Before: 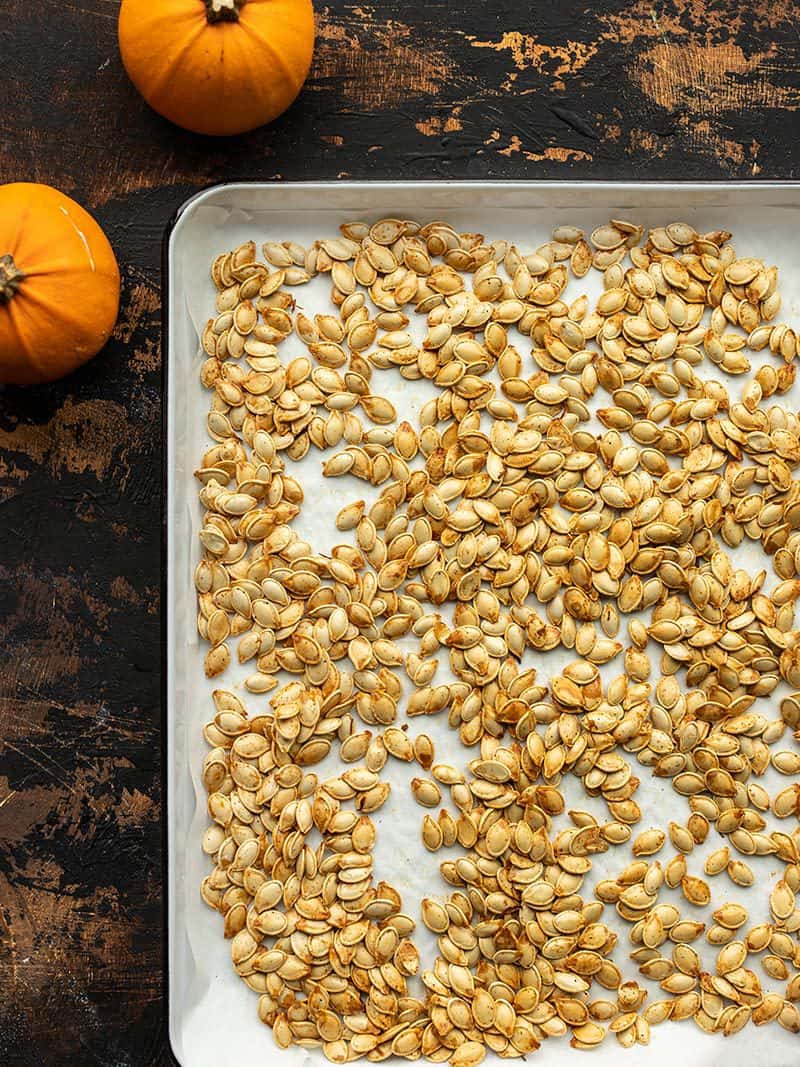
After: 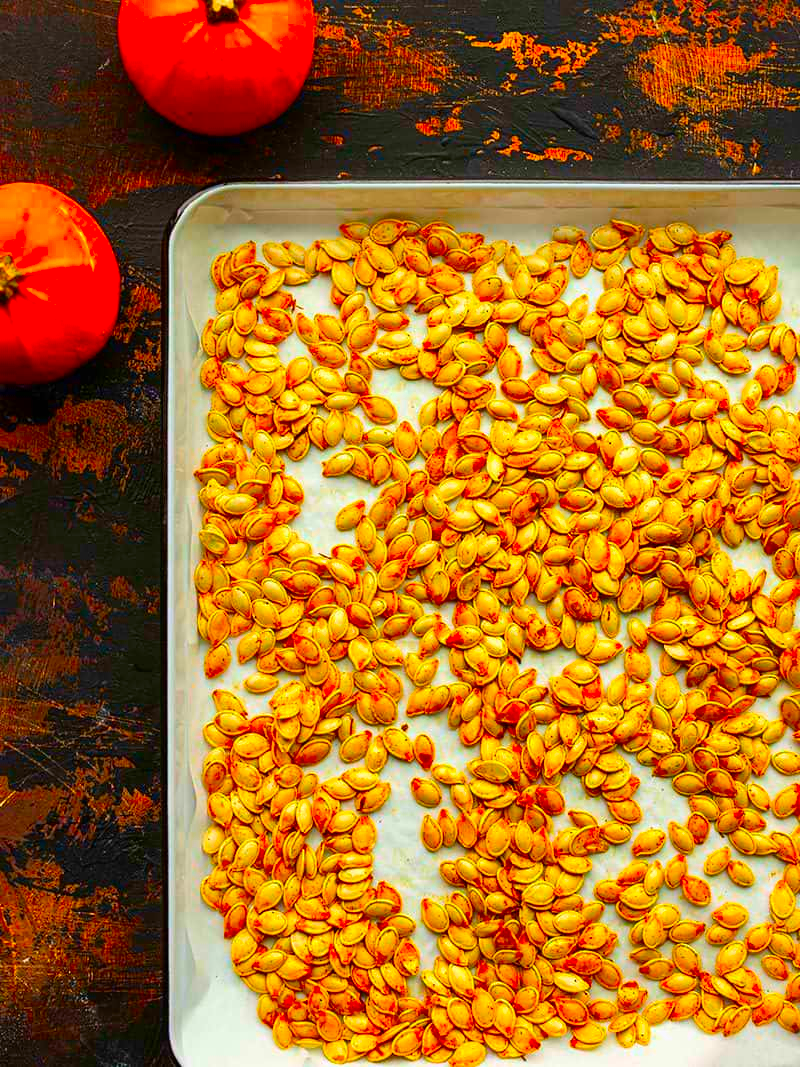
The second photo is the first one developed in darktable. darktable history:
tone equalizer: on, module defaults
color correction: saturation 3
